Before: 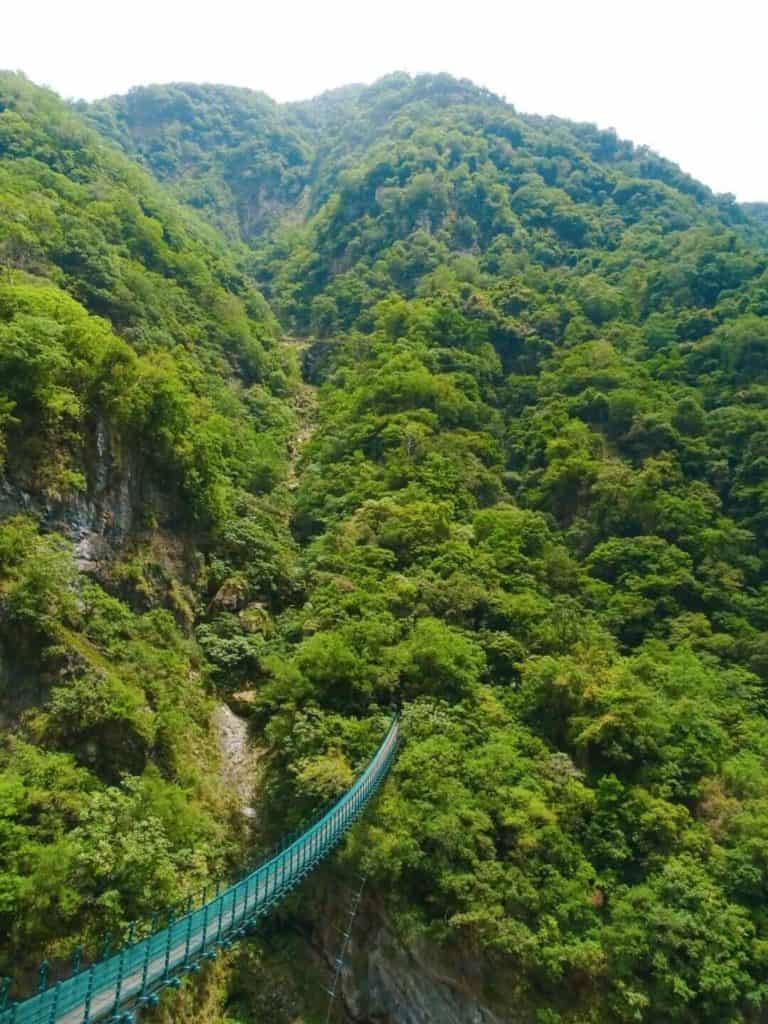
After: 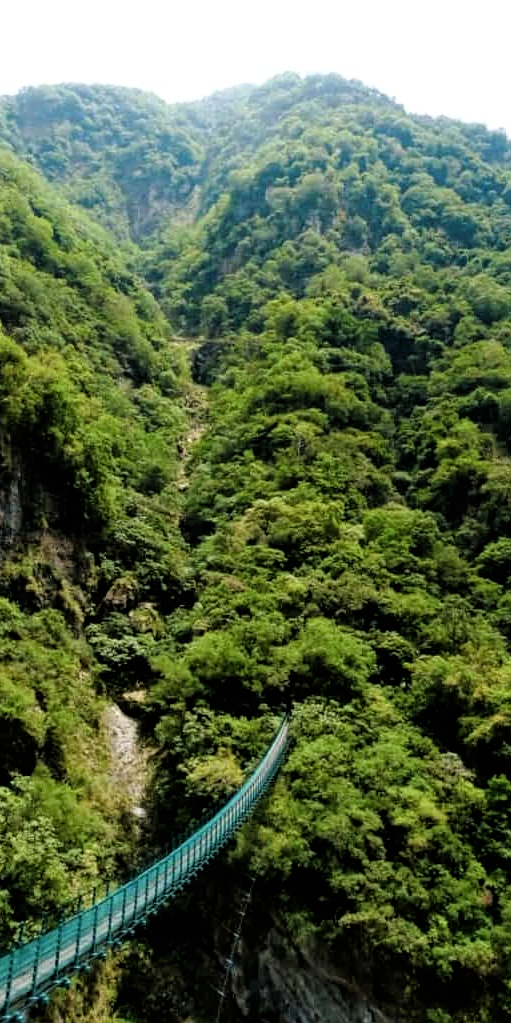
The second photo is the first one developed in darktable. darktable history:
crop and rotate: left 14.436%, right 18.898%
filmic rgb: black relative exposure -3.64 EV, white relative exposure 2.44 EV, hardness 3.29
